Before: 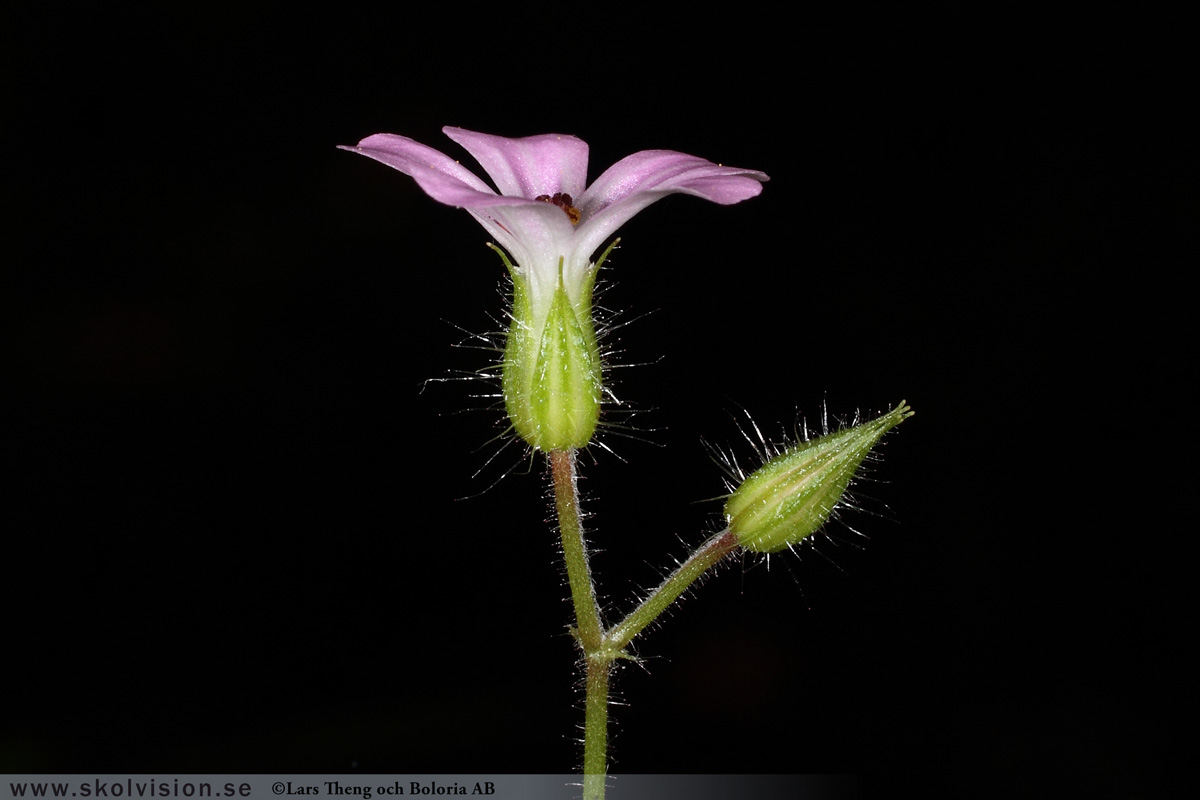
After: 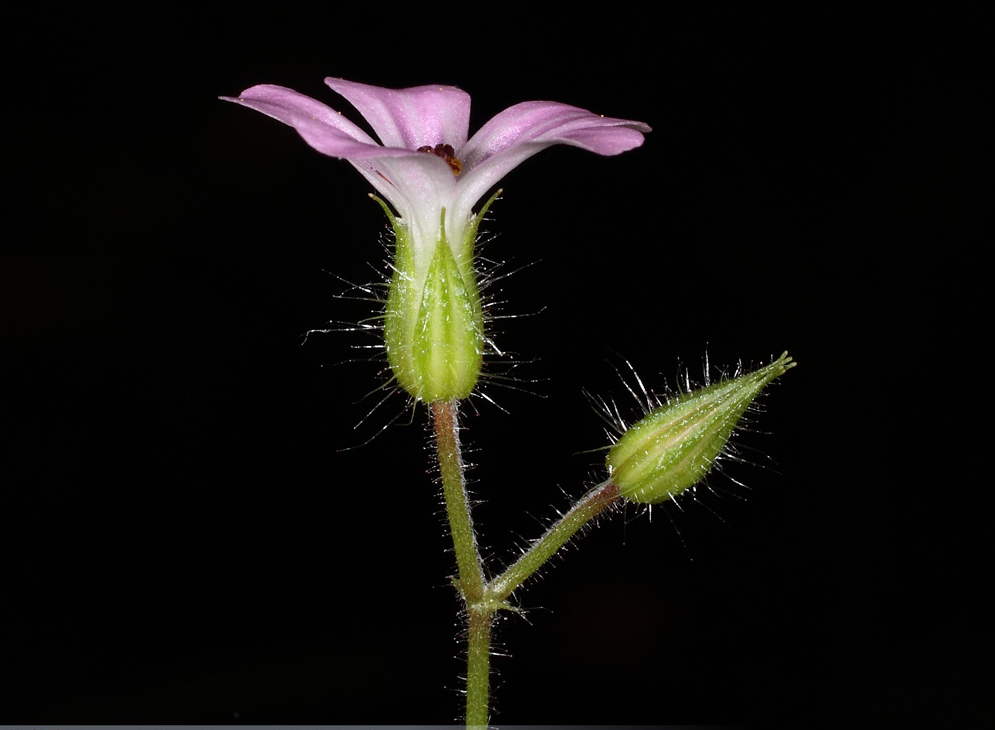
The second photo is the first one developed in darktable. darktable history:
crop: left 9.834%, top 6.247%, right 7.2%, bottom 2.388%
